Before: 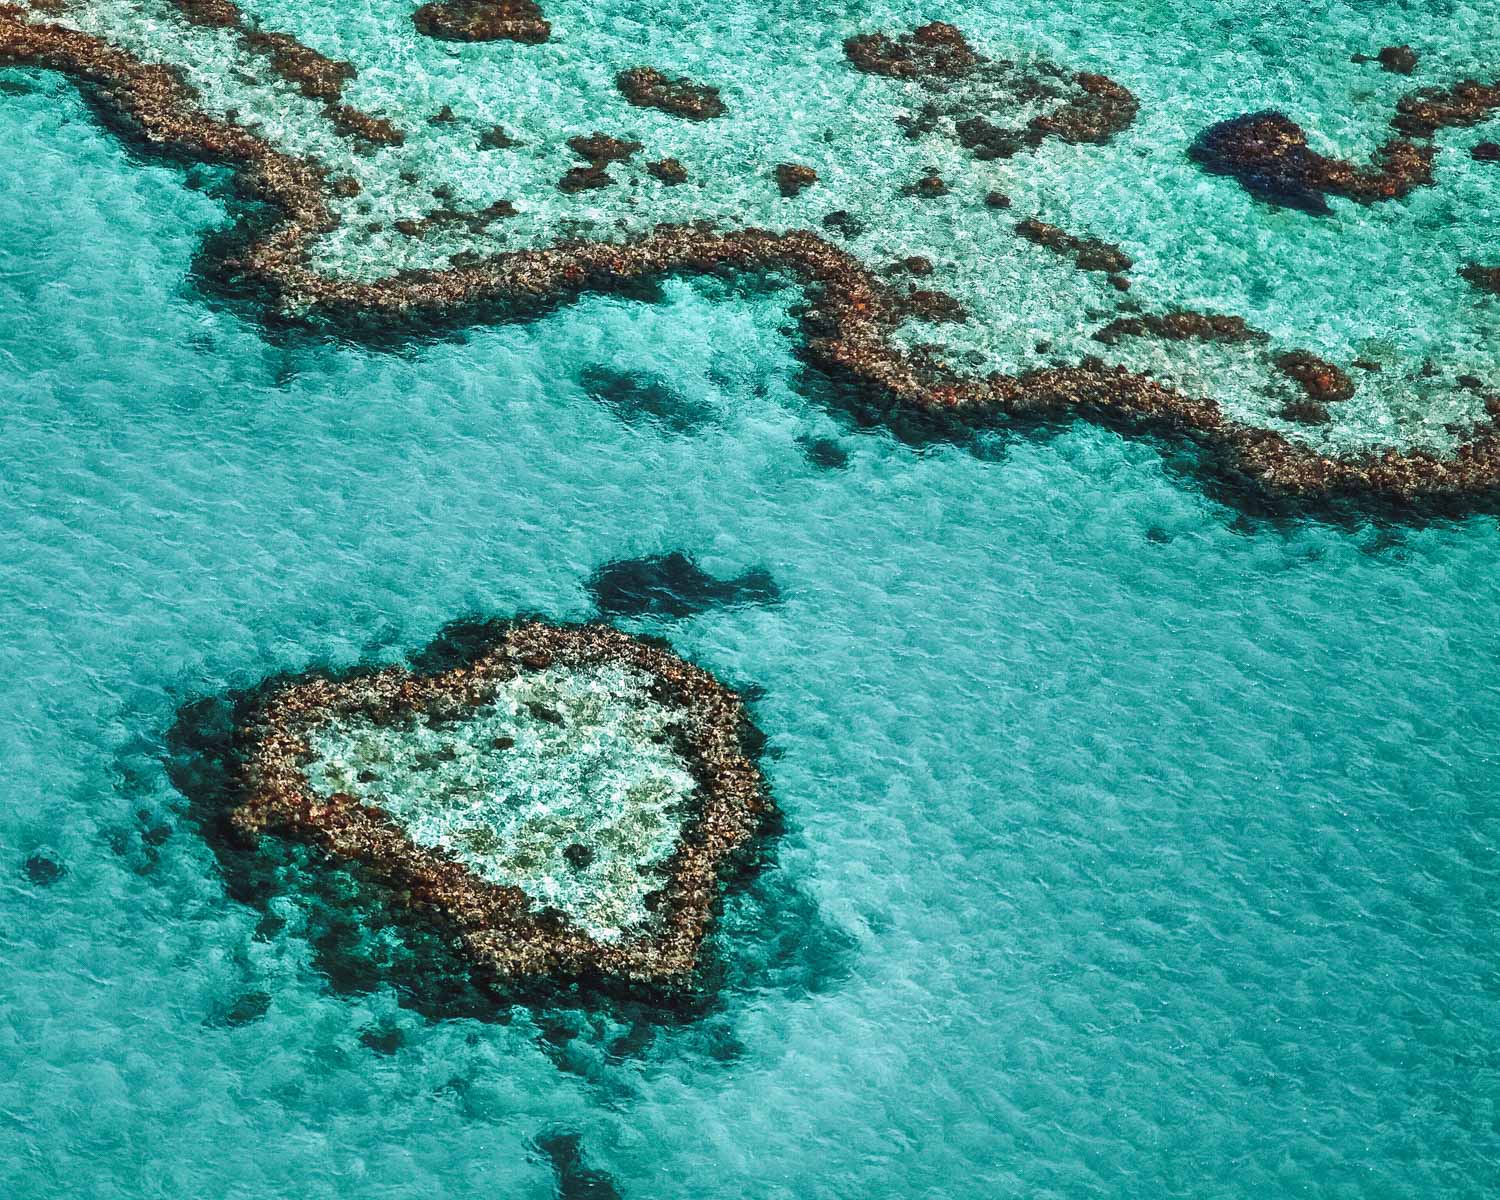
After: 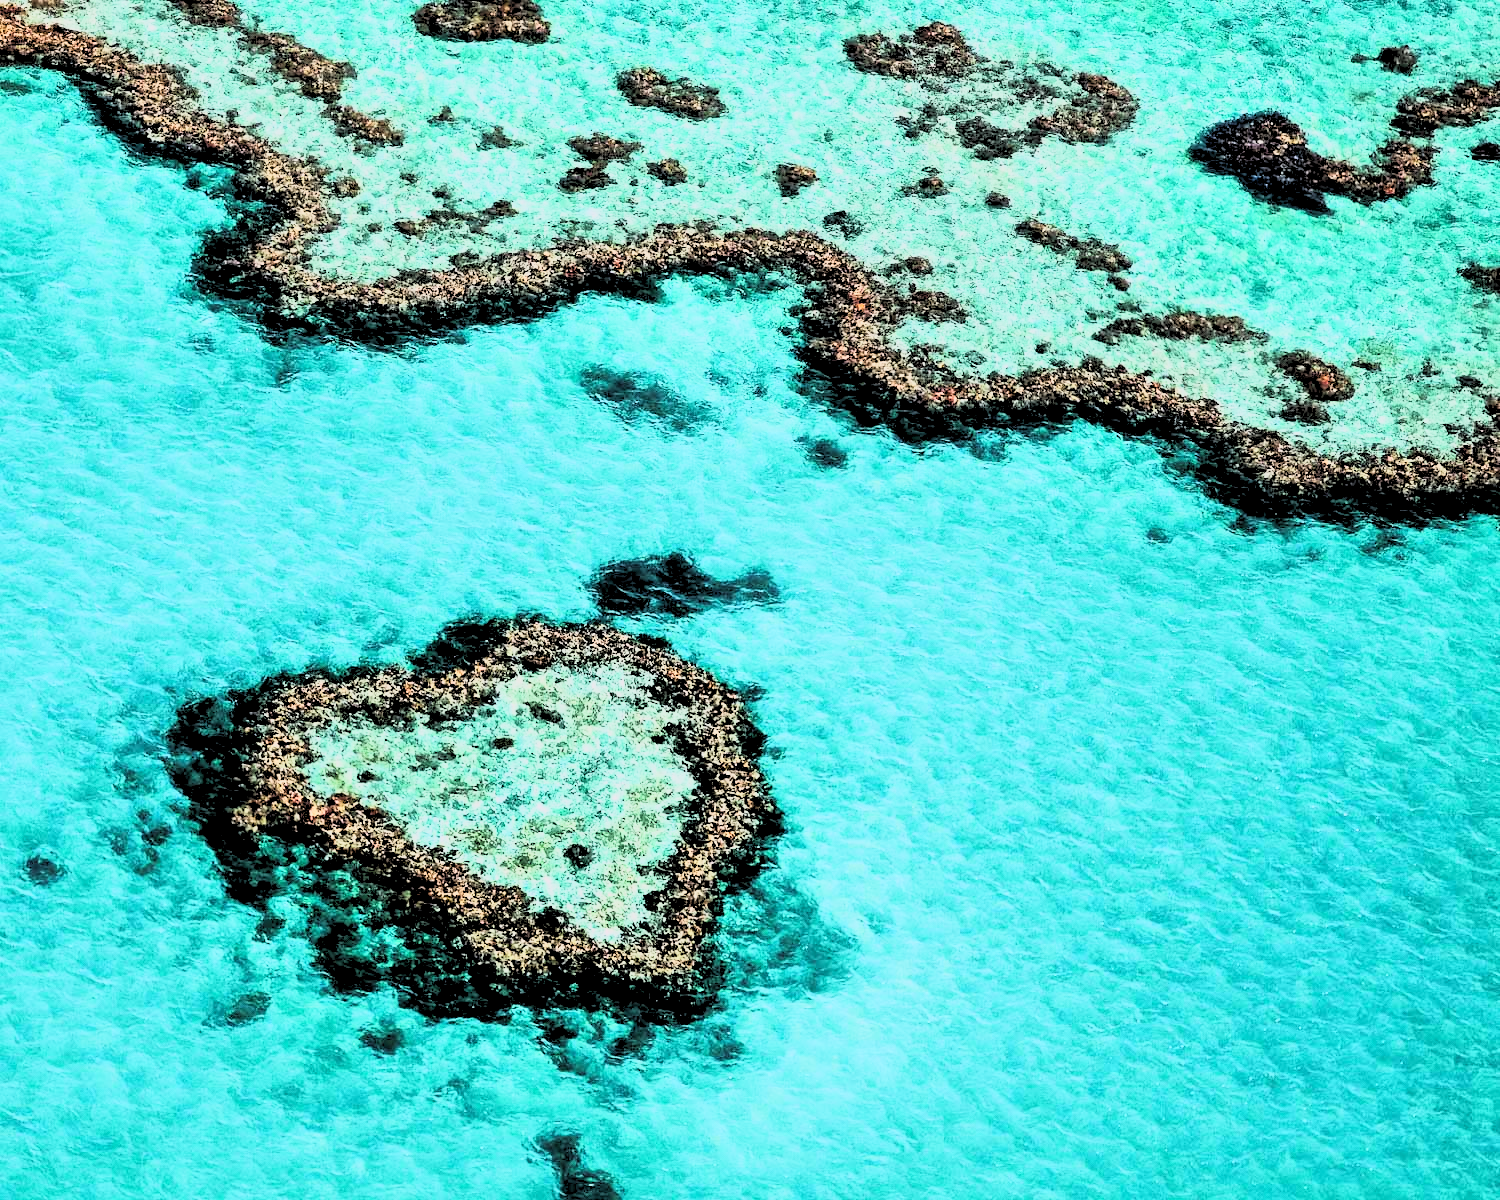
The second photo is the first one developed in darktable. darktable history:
rgb levels: preserve colors sum RGB, levels [[0.038, 0.433, 0.934], [0, 0.5, 1], [0, 0.5, 1]]
rgb curve: curves: ch0 [(0, 0) (0.21, 0.15) (0.24, 0.21) (0.5, 0.75) (0.75, 0.96) (0.89, 0.99) (1, 1)]; ch1 [(0, 0.02) (0.21, 0.13) (0.25, 0.2) (0.5, 0.67) (0.75, 0.9) (0.89, 0.97) (1, 1)]; ch2 [(0, 0.02) (0.21, 0.13) (0.25, 0.2) (0.5, 0.67) (0.75, 0.9) (0.89, 0.97) (1, 1)], compensate middle gray true
